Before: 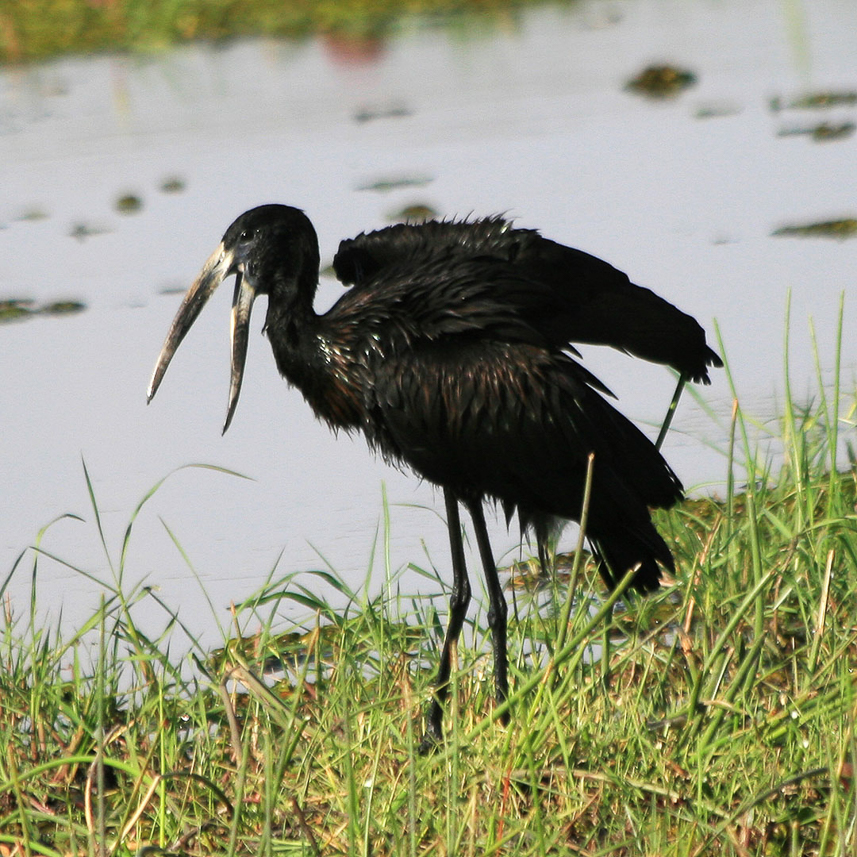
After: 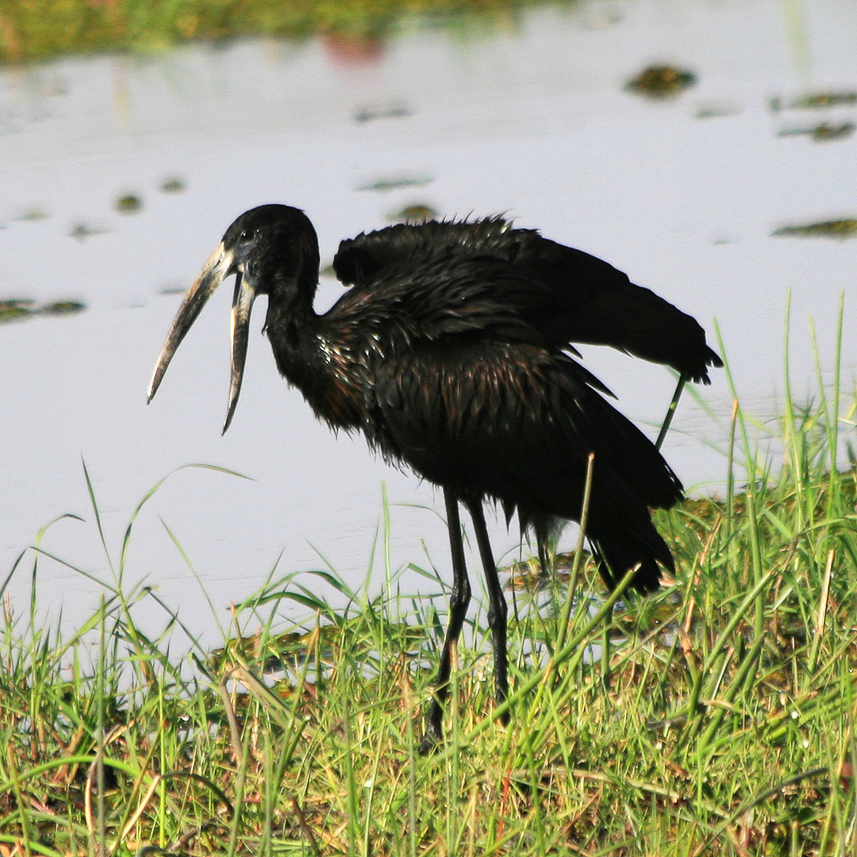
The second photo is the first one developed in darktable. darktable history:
local contrast: mode bilateral grid, contrast 99, coarseness 99, detail 96%, midtone range 0.2
contrast brightness saturation: contrast 0.099, brightness 0.034, saturation 0.091
